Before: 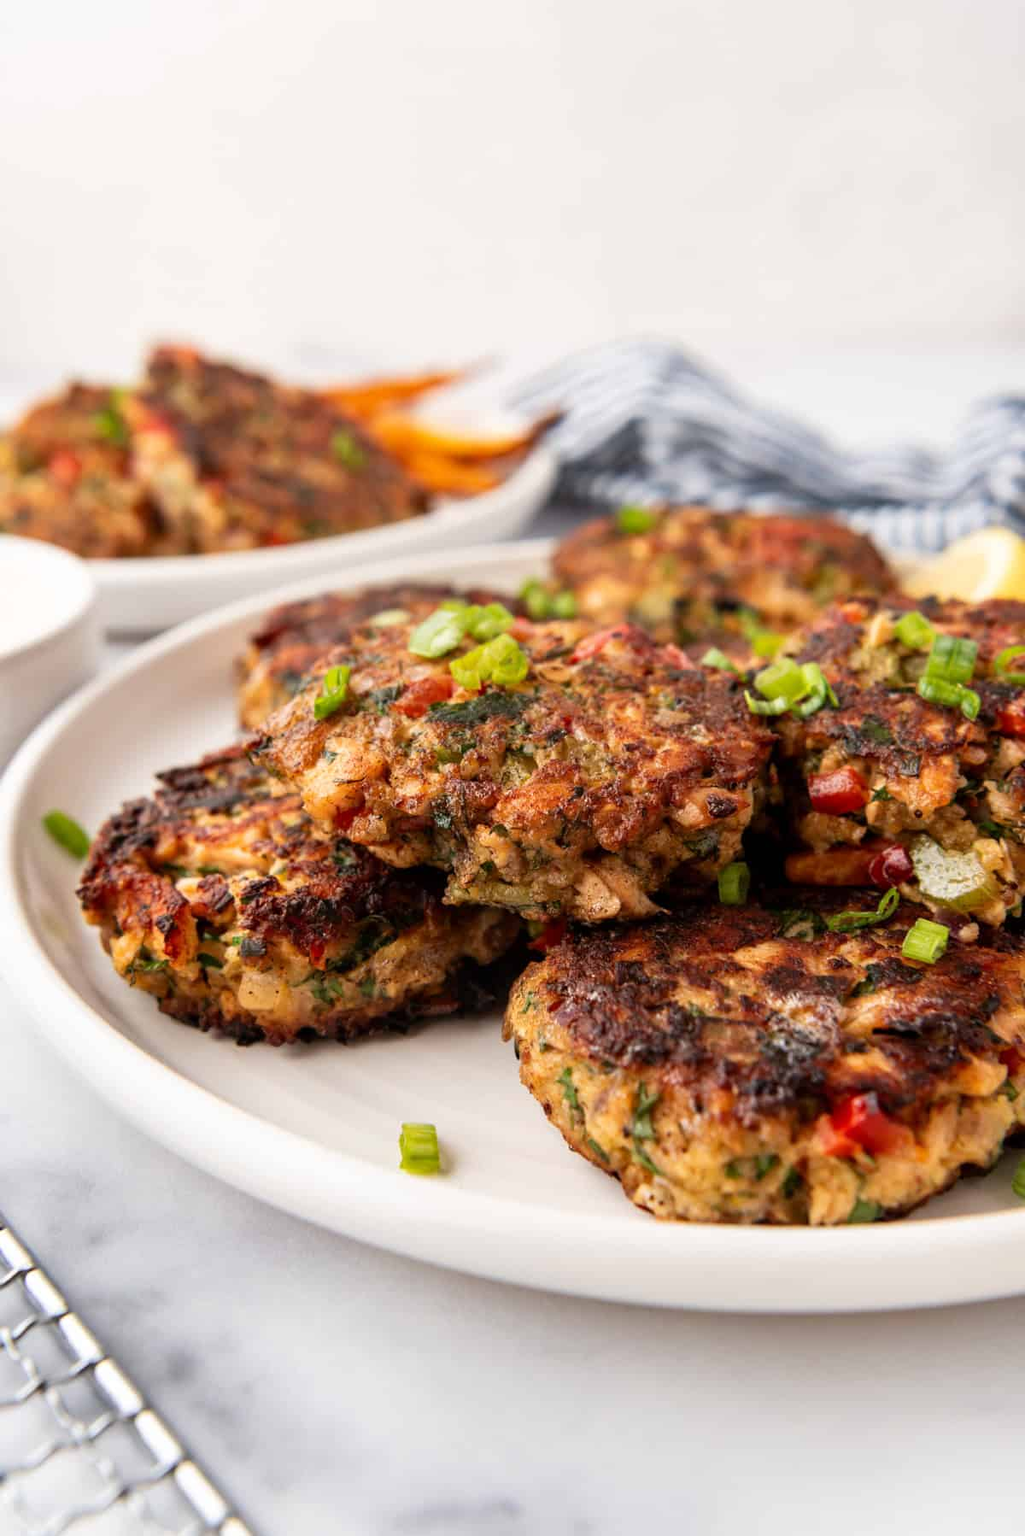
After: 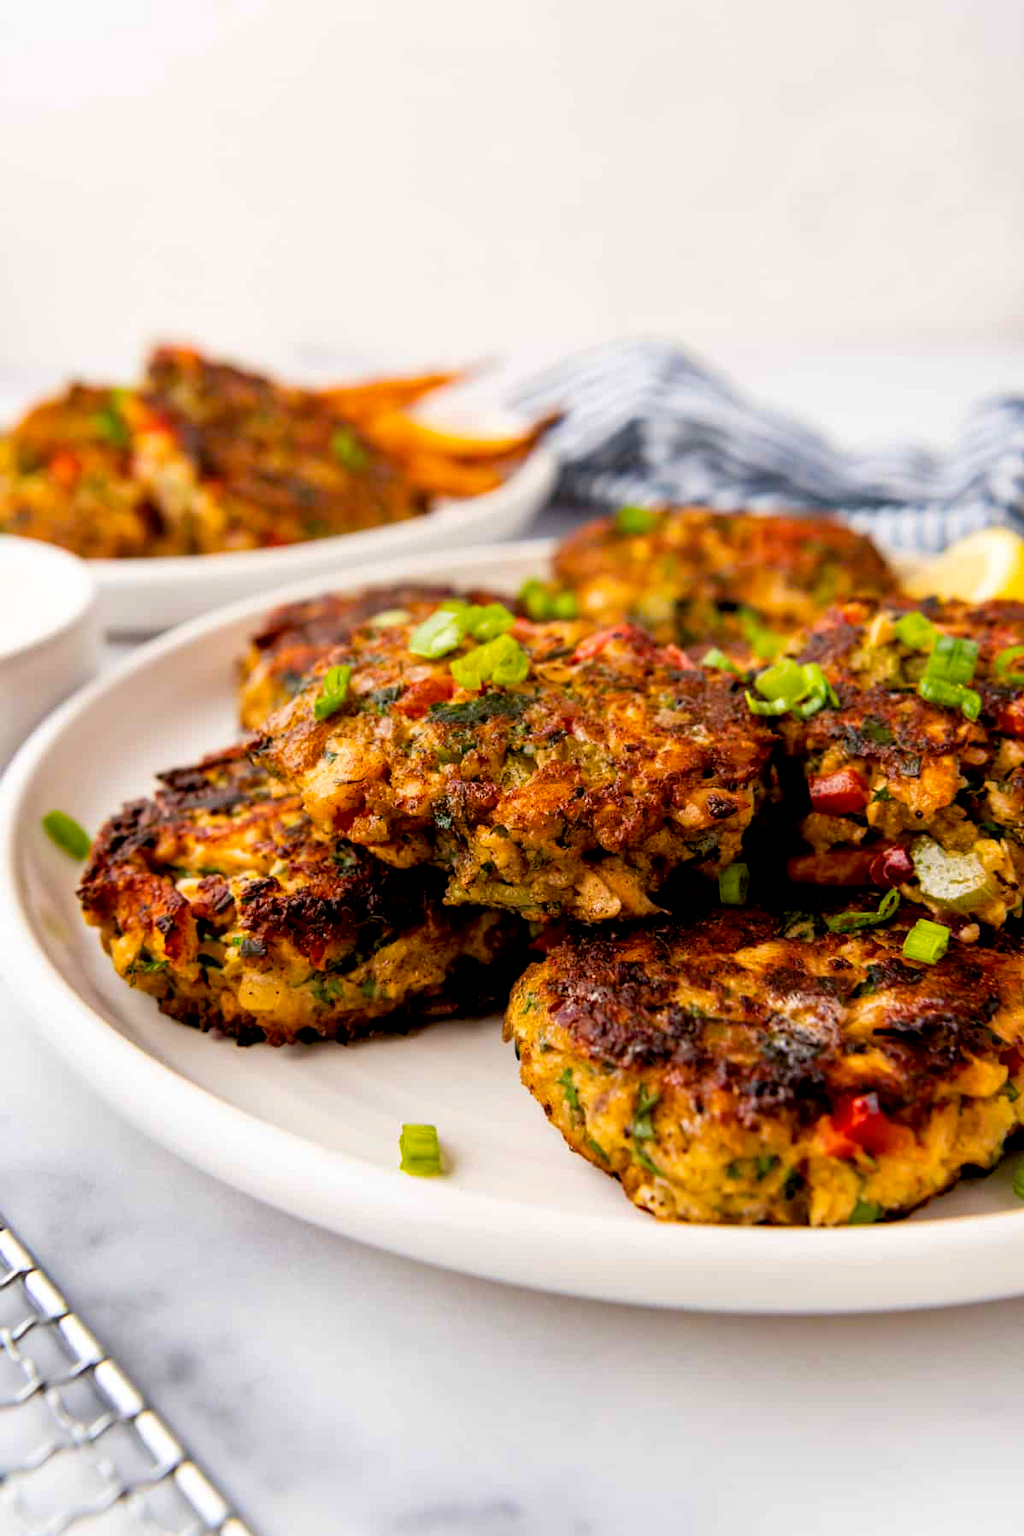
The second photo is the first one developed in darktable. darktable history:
exposure: black level correction 0.01, exposure 0.011 EV, compensate highlight preservation false
color balance rgb: perceptual saturation grading › global saturation 35.293%
